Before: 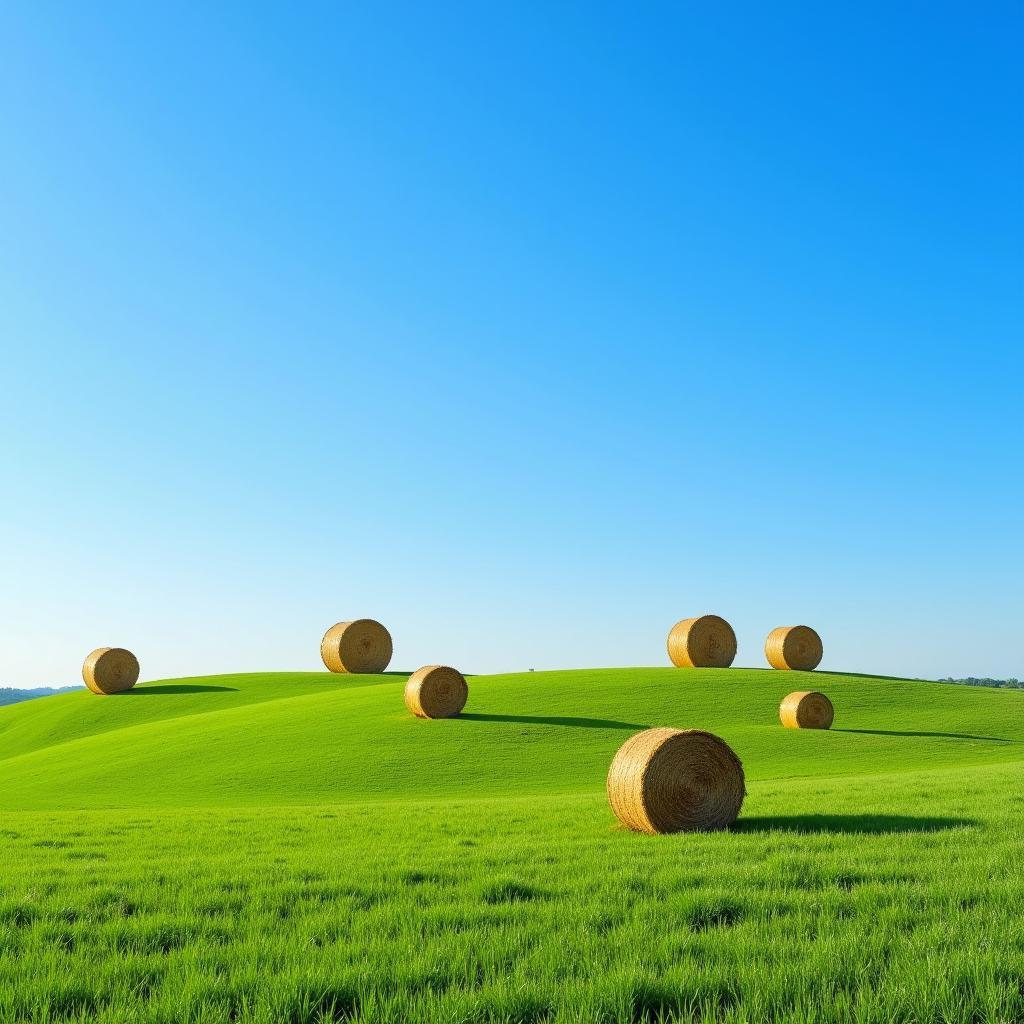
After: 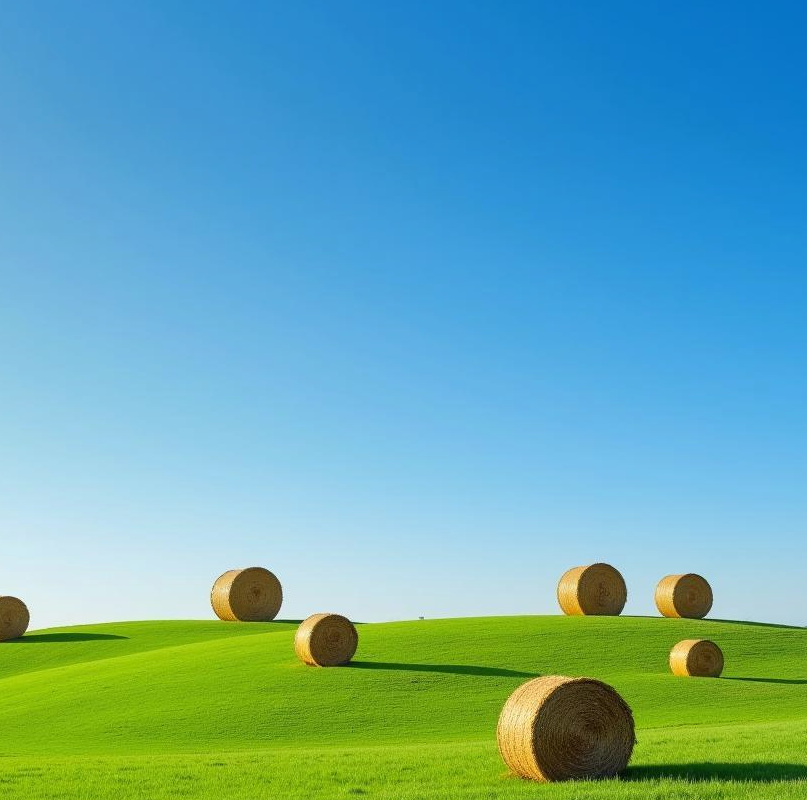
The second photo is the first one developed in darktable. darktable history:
crop and rotate: left 10.77%, top 5.1%, right 10.41%, bottom 16.76%
graduated density: on, module defaults
